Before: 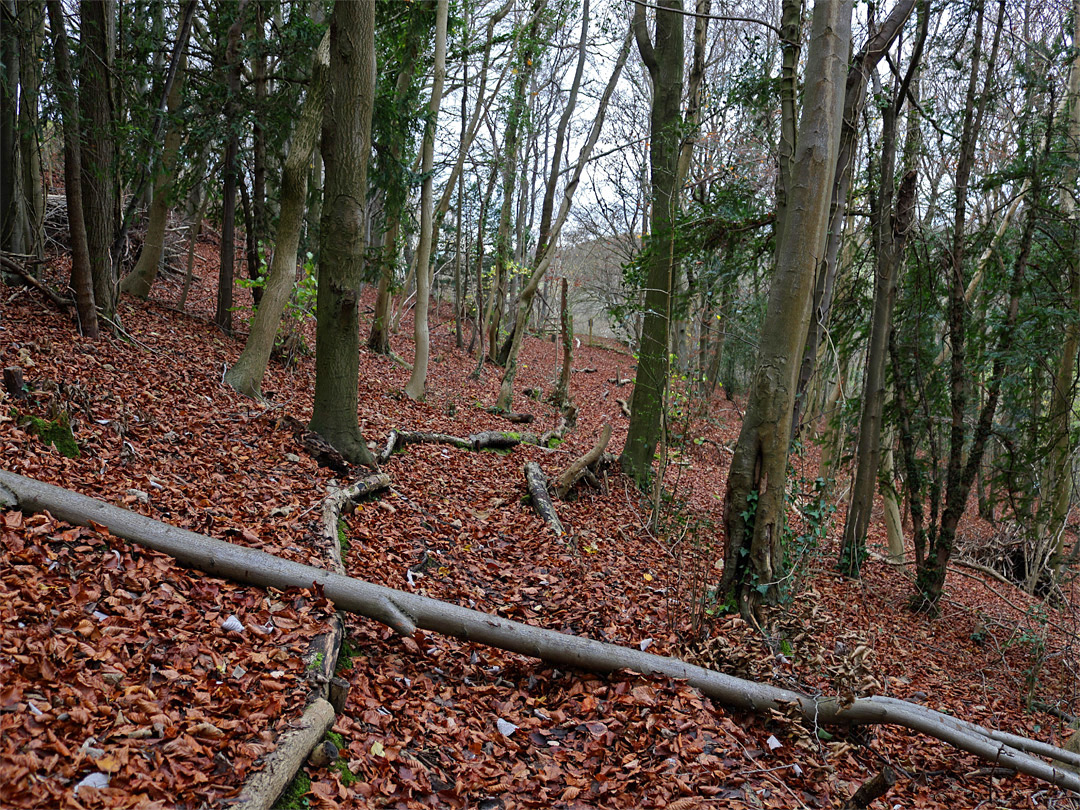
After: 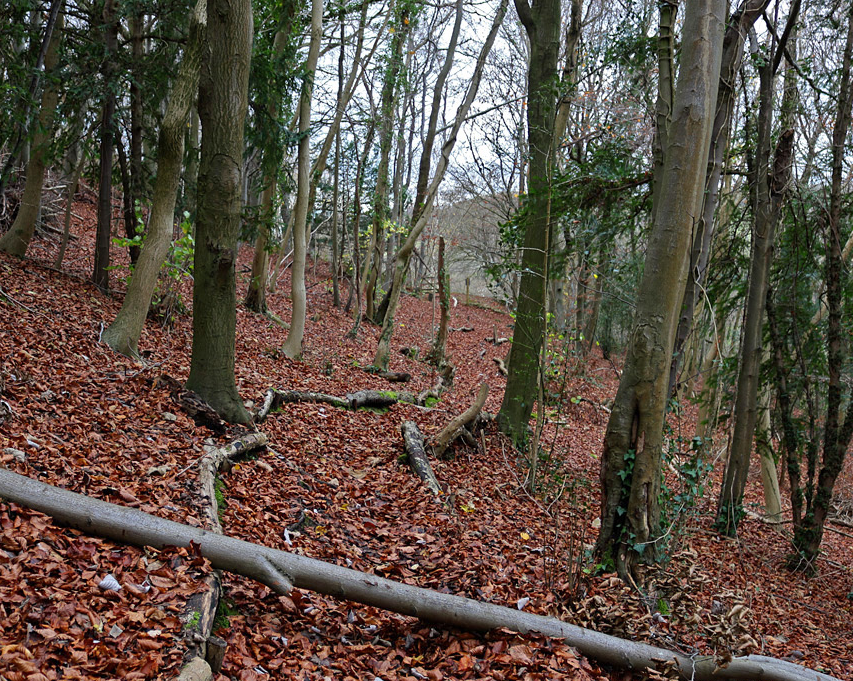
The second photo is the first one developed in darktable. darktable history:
crop: left 11.41%, top 5.145%, right 9.596%, bottom 10.678%
